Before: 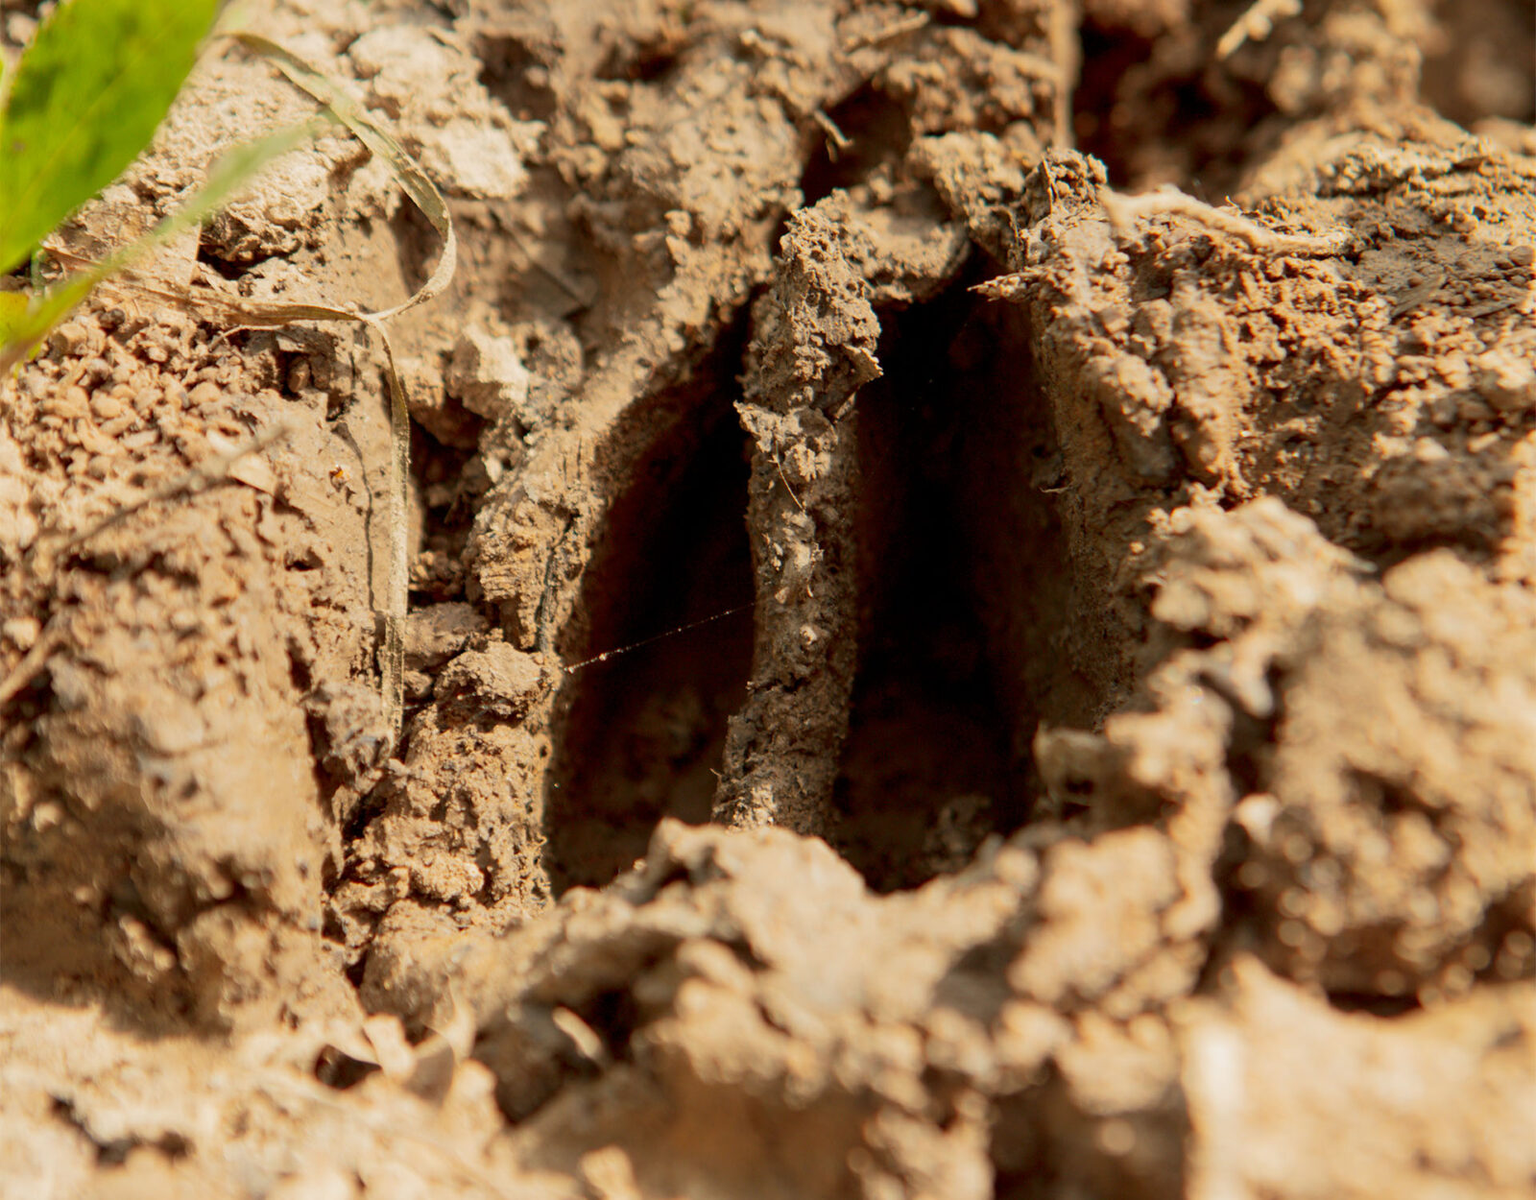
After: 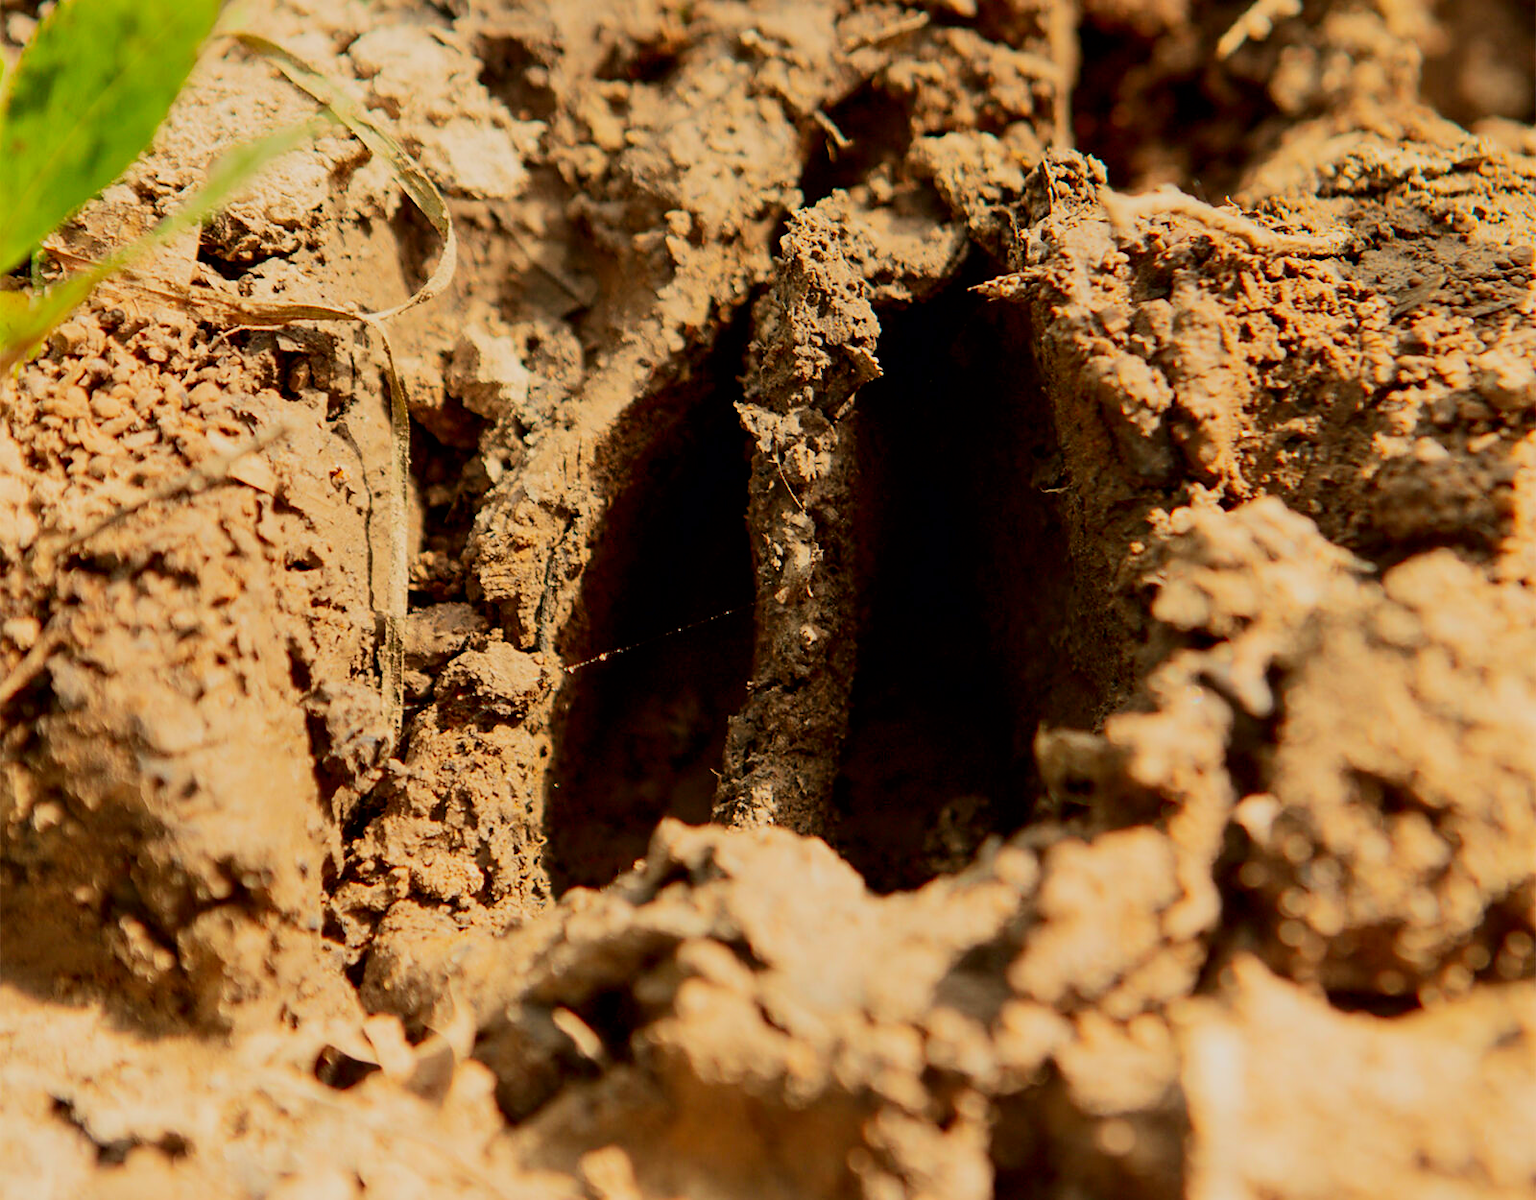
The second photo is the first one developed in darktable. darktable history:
sharpen: radius 1.864, amount 0.398, threshold 1.271
filmic rgb: black relative exposure -7.65 EV, white relative exposure 4.56 EV, hardness 3.61, color science v6 (2022)
contrast brightness saturation: contrast 0.16, saturation 0.32
white balance: red 1.009, blue 0.985
